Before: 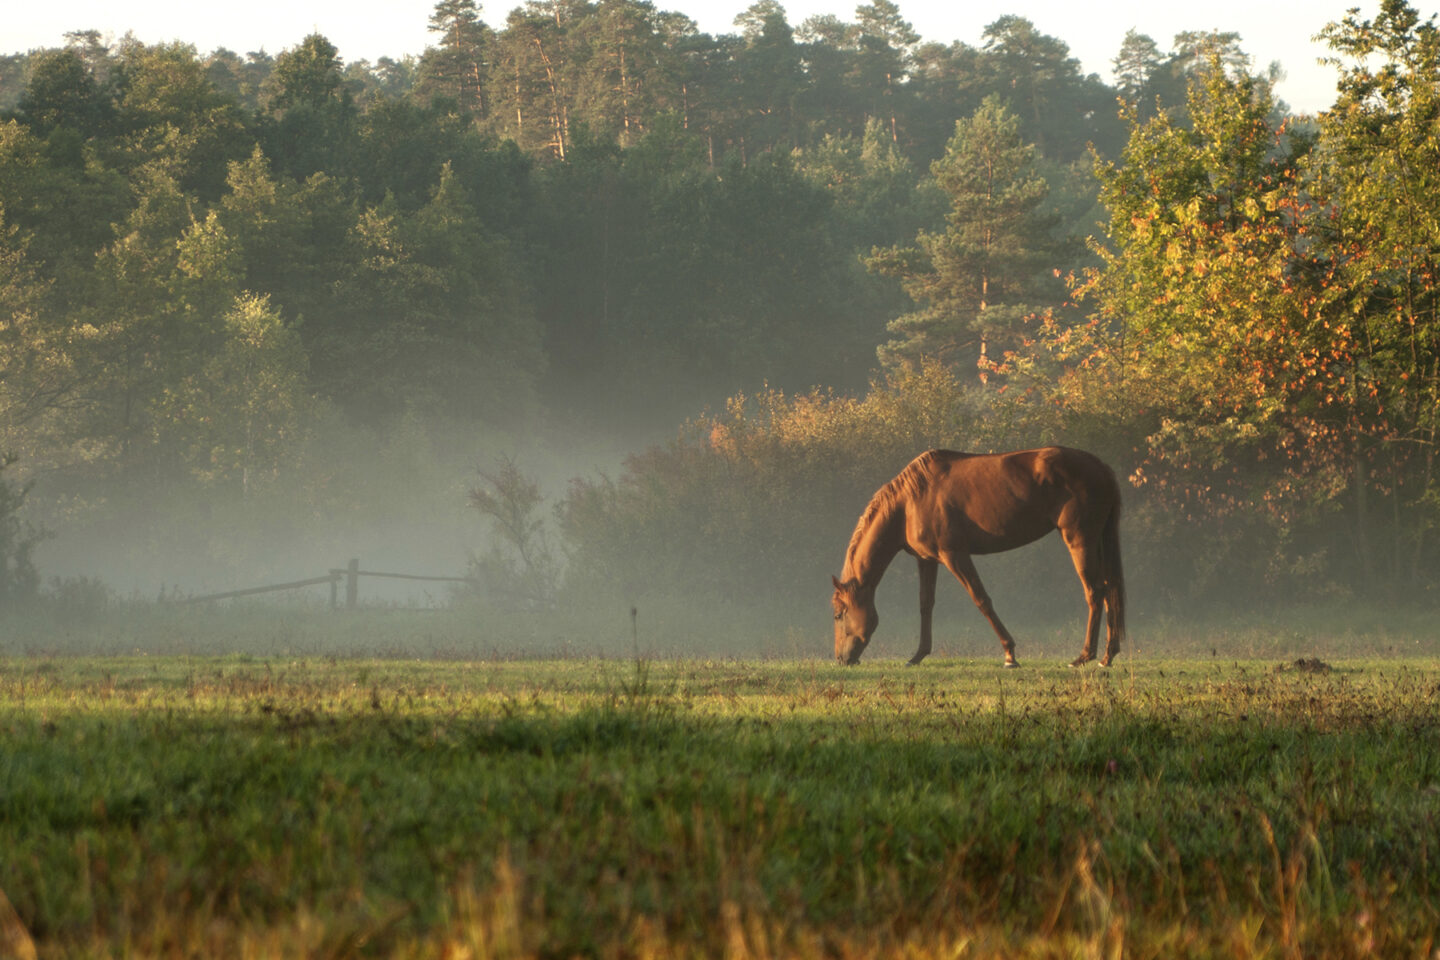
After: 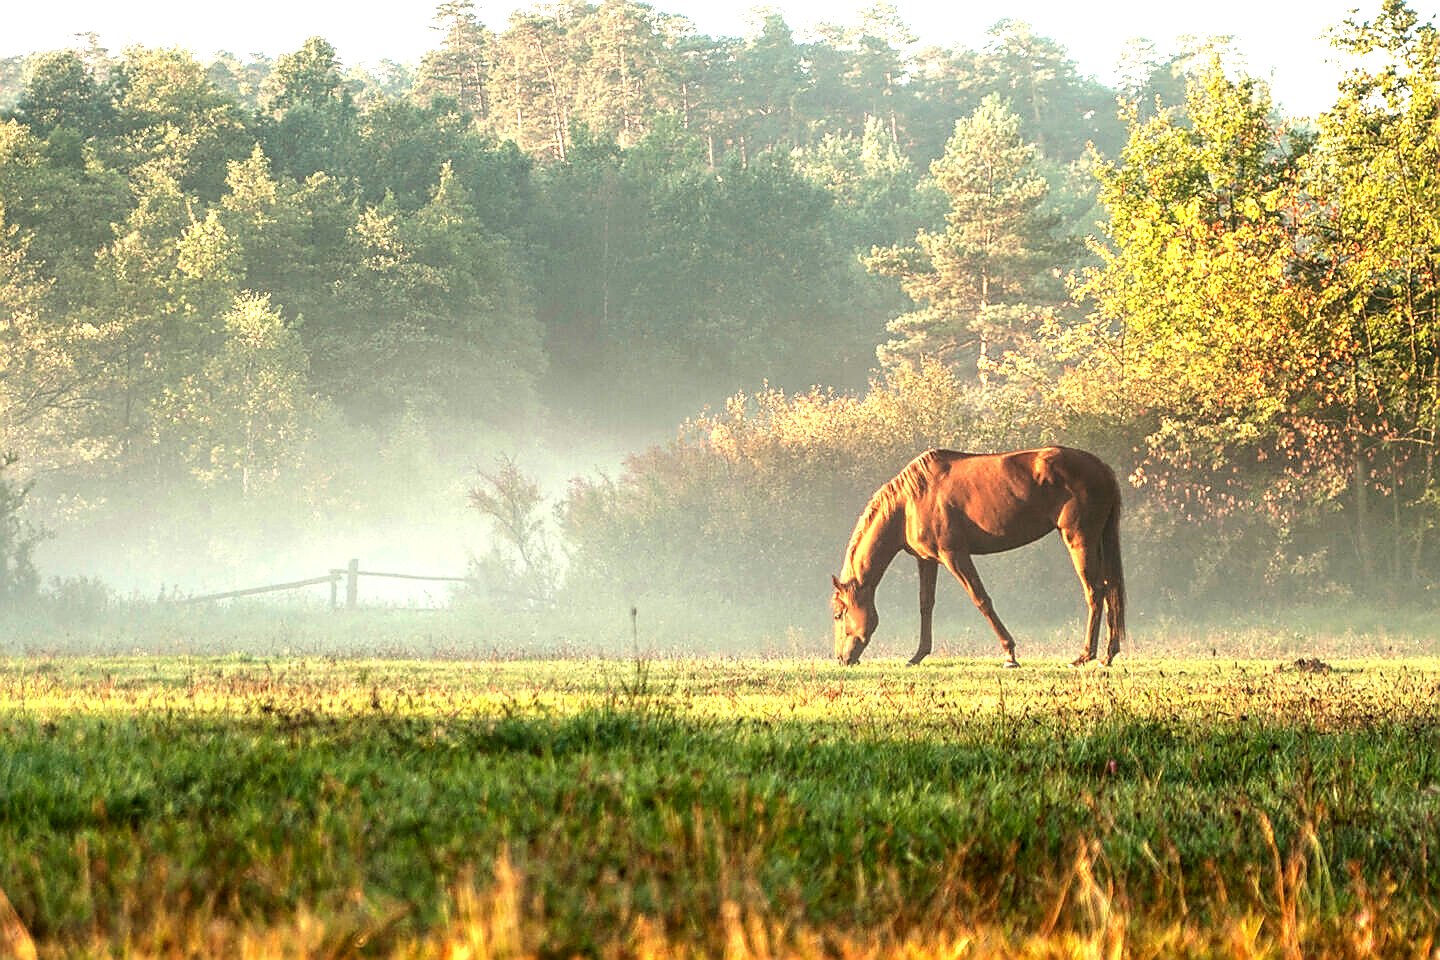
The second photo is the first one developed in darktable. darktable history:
exposure: black level correction 0, exposure 1.1 EV, compensate exposure bias true, compensate highlight preservation false
levels: levels [0, 0.476, 0.951]
tone equalizer: -8 EV -0.417 EV, -7 EV -0.389 EV, -6 EV -0.333 EV, -5 EV -0.222 EV, -3 EV 0.222 EV, -2 EV 0.333 EV, -1 EV 0.389 EV, +0 EV 0.417 EV, edges refinement/feathering 500, mask exposure compensation -1.57 EV, preserve details no
rotate and perspective: automatic cropping original format, crop left 0, crop top 0
white balance: emerald 1
sharpen: radius 1.4, amount 1.25, threshold 0.7
local contrast: on, module defaults
